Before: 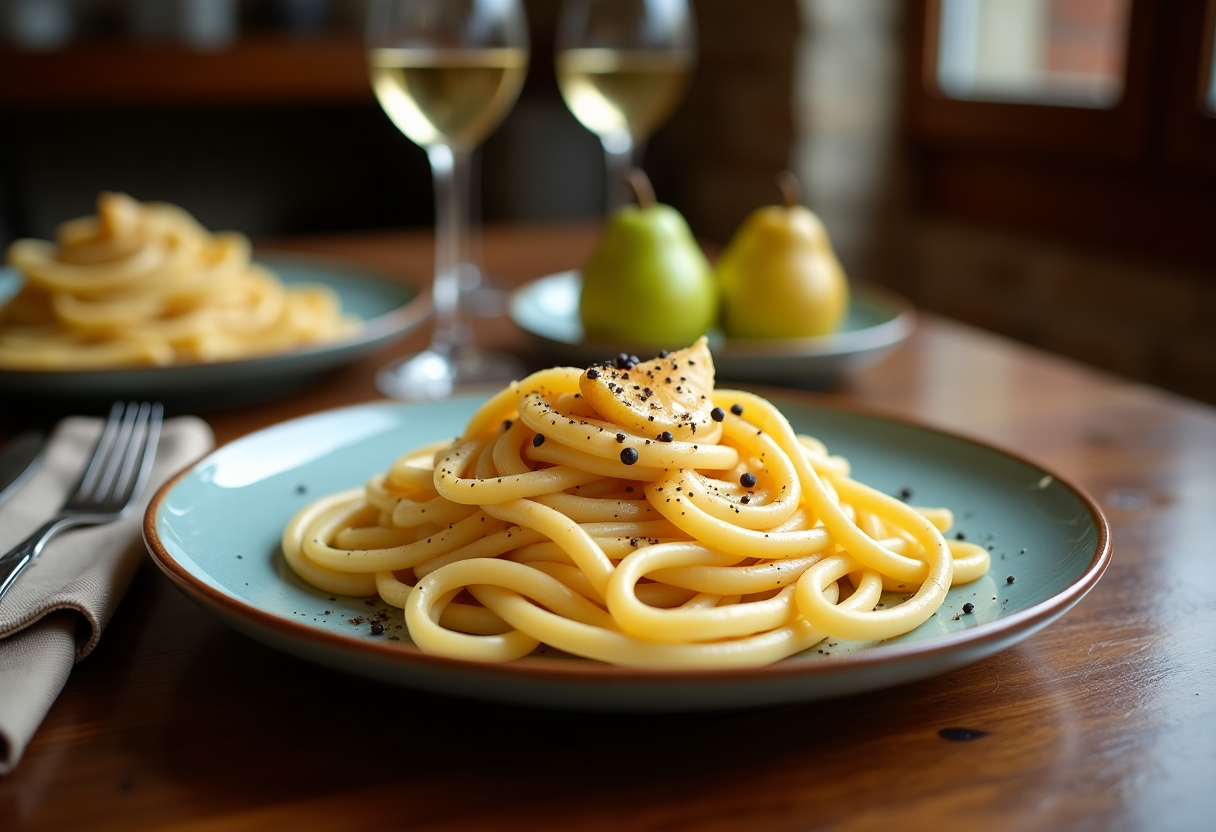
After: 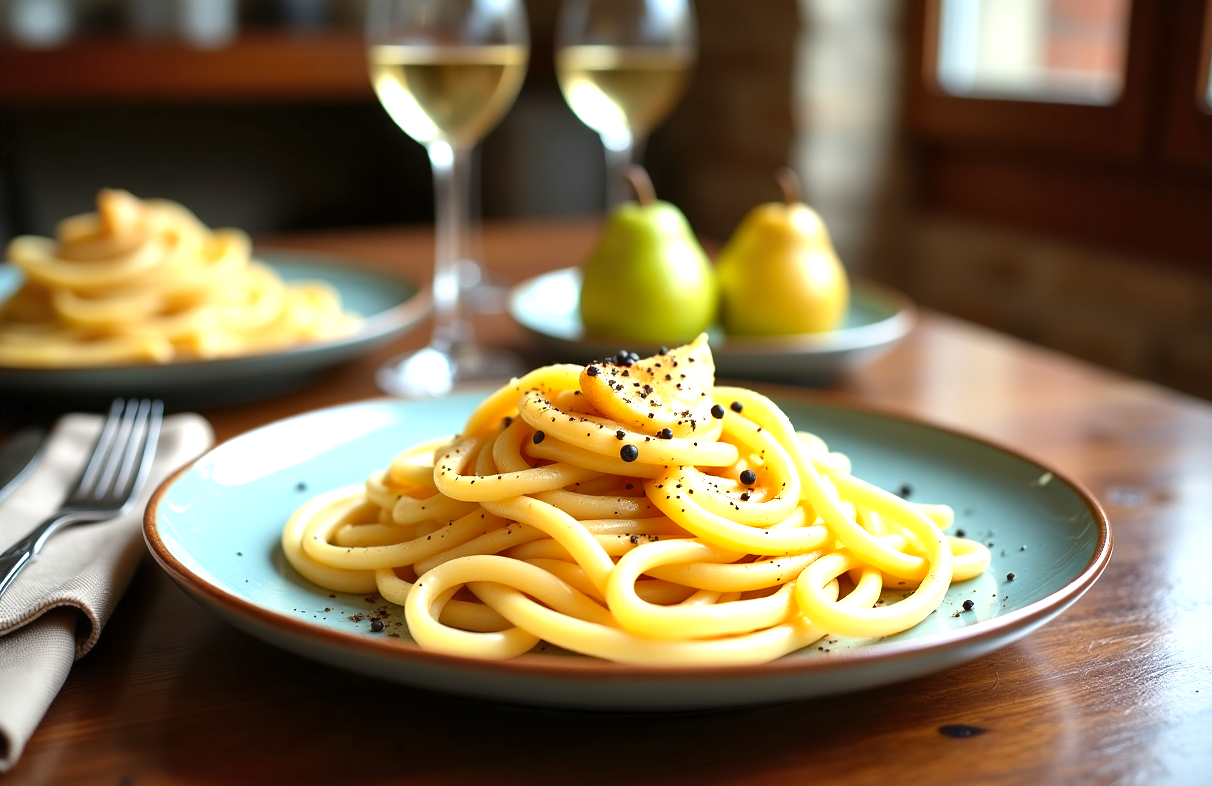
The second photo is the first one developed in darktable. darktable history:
crop: top 0.448%, right 0.264%, bottom 5.045%
exposure: exposure 0.935 EV, compensate highlight preservation false
tone equalizer: on, module defaults
shadows and highlights: soften with gaussian
